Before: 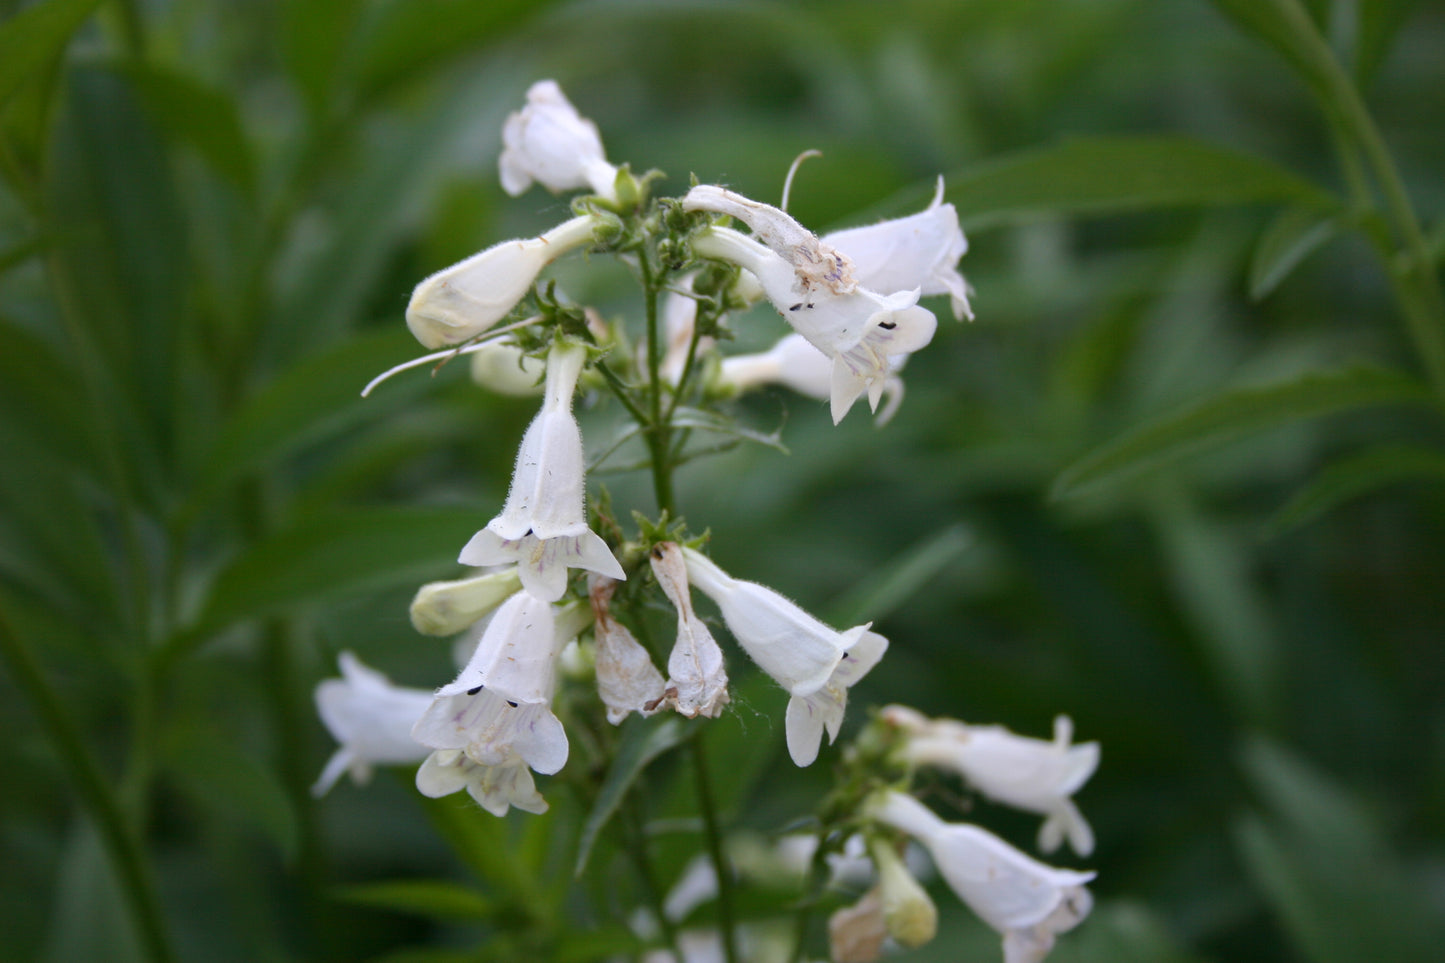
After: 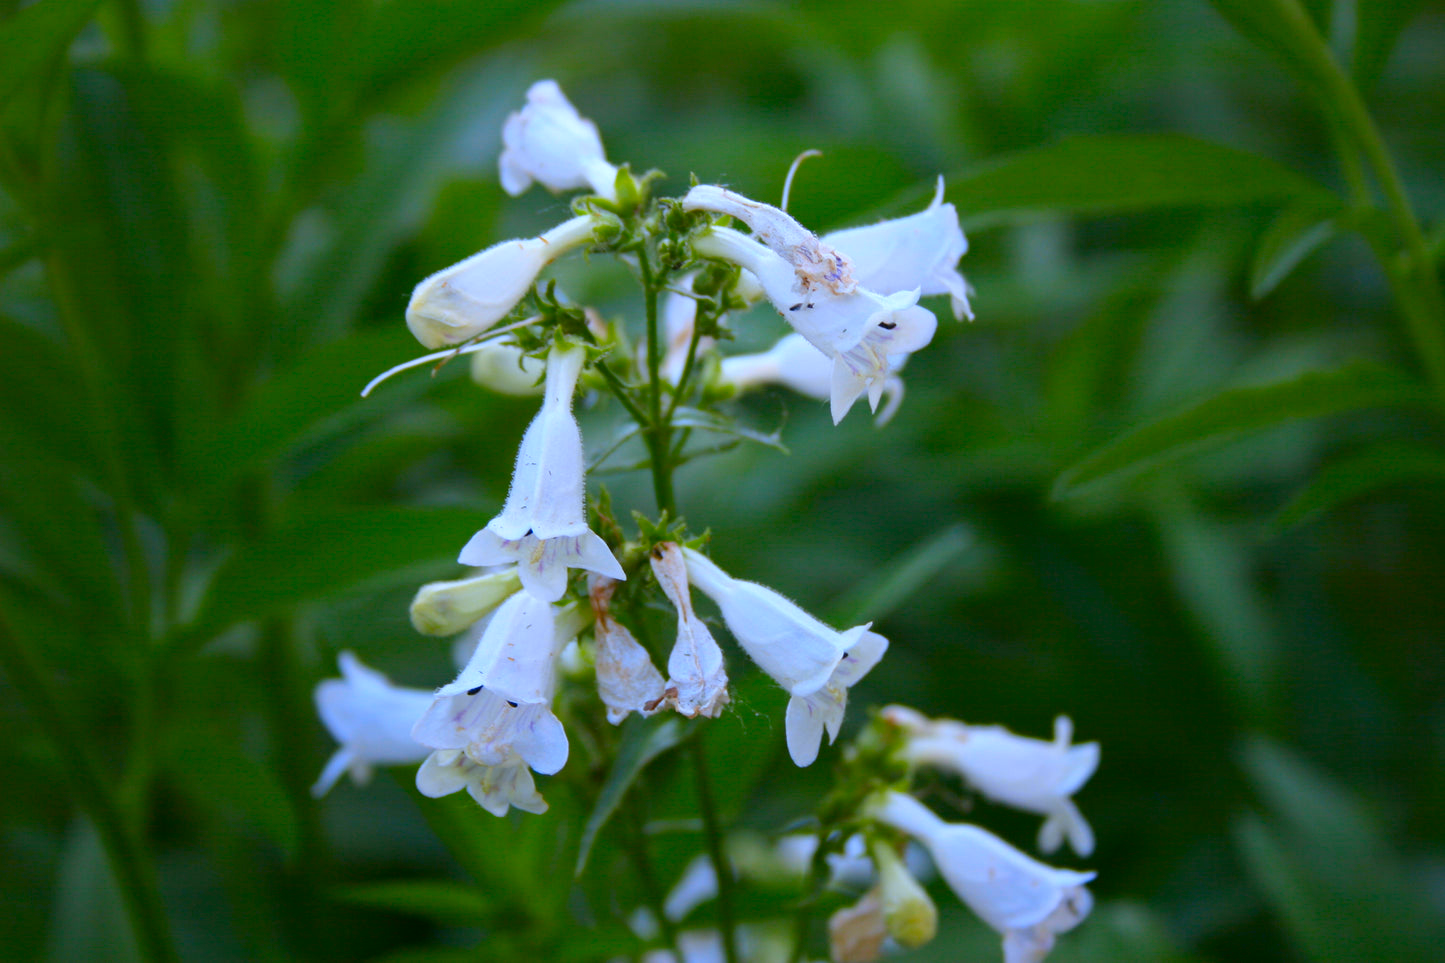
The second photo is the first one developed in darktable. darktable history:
exposure: compensate highlight preservation false
white balance: red 0.931, blue 1.11
color contrast: green-magenta contrast 1.55, blue-yellow contrast 1.83
